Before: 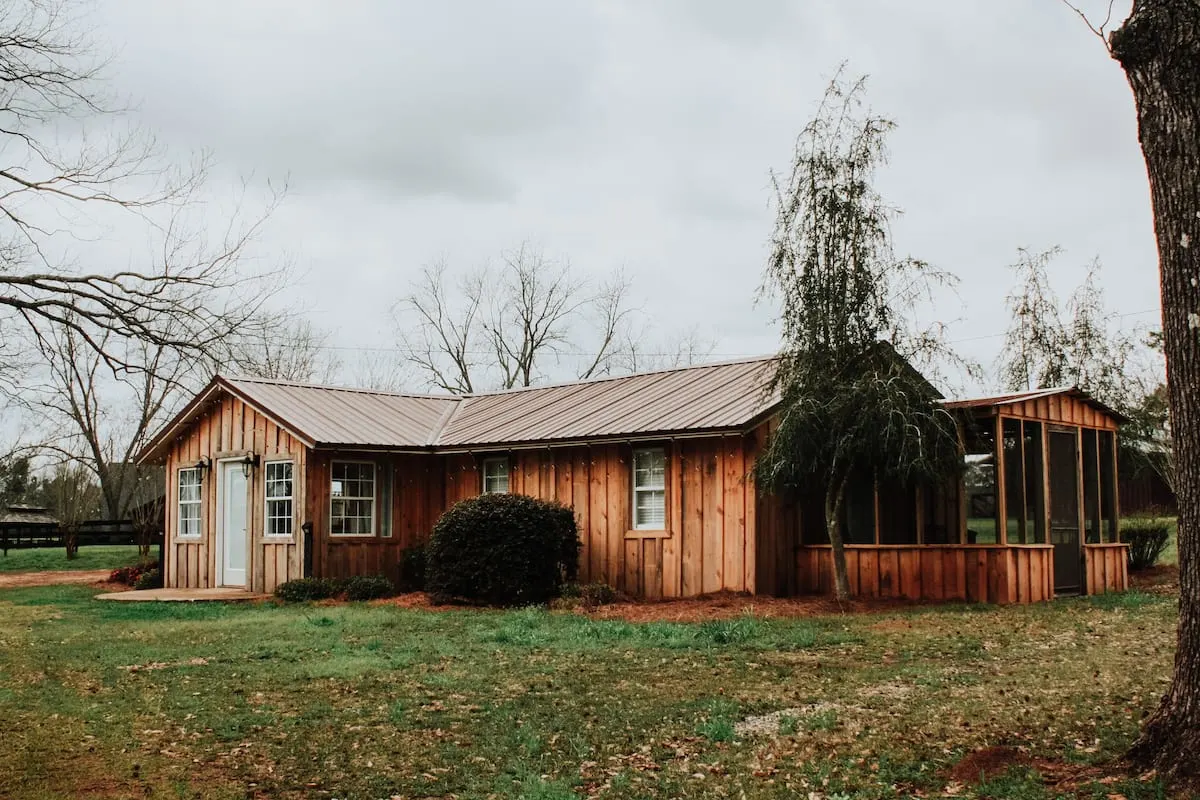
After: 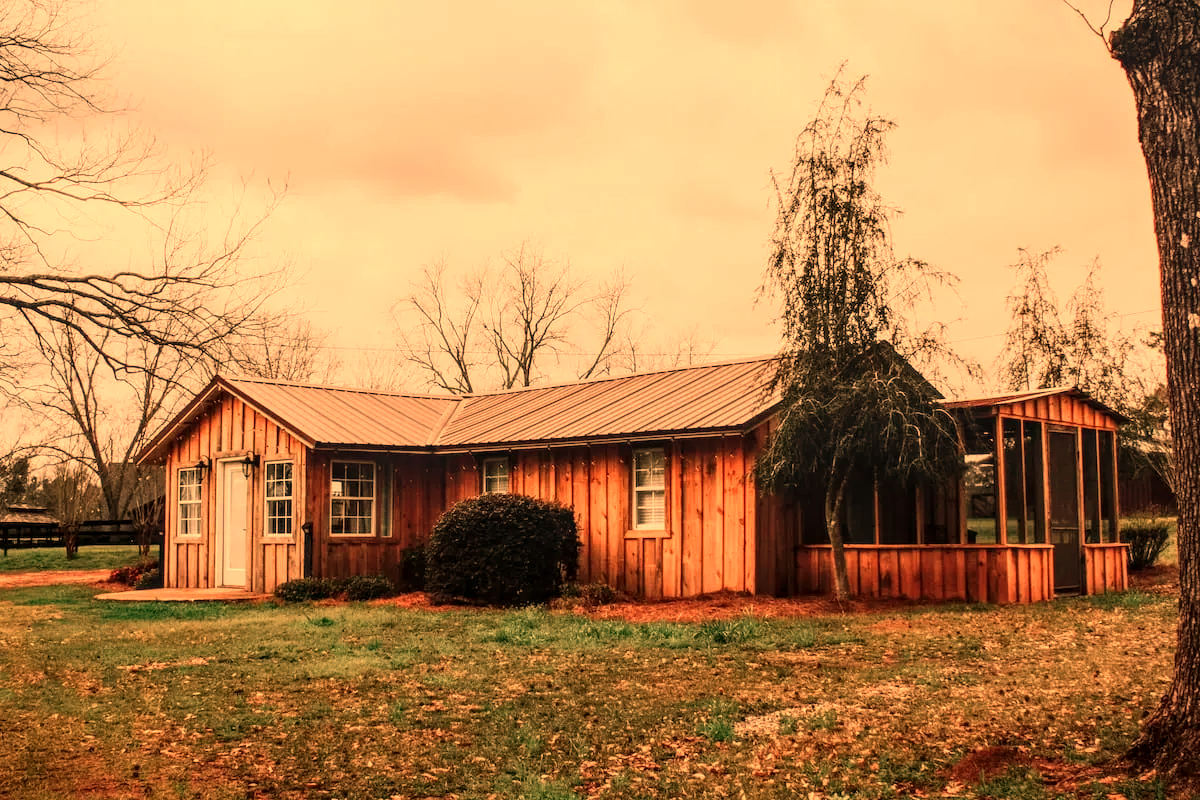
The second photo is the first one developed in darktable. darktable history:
local contrast: on, module defaults
white balance: red 1.467, blue 0.684
